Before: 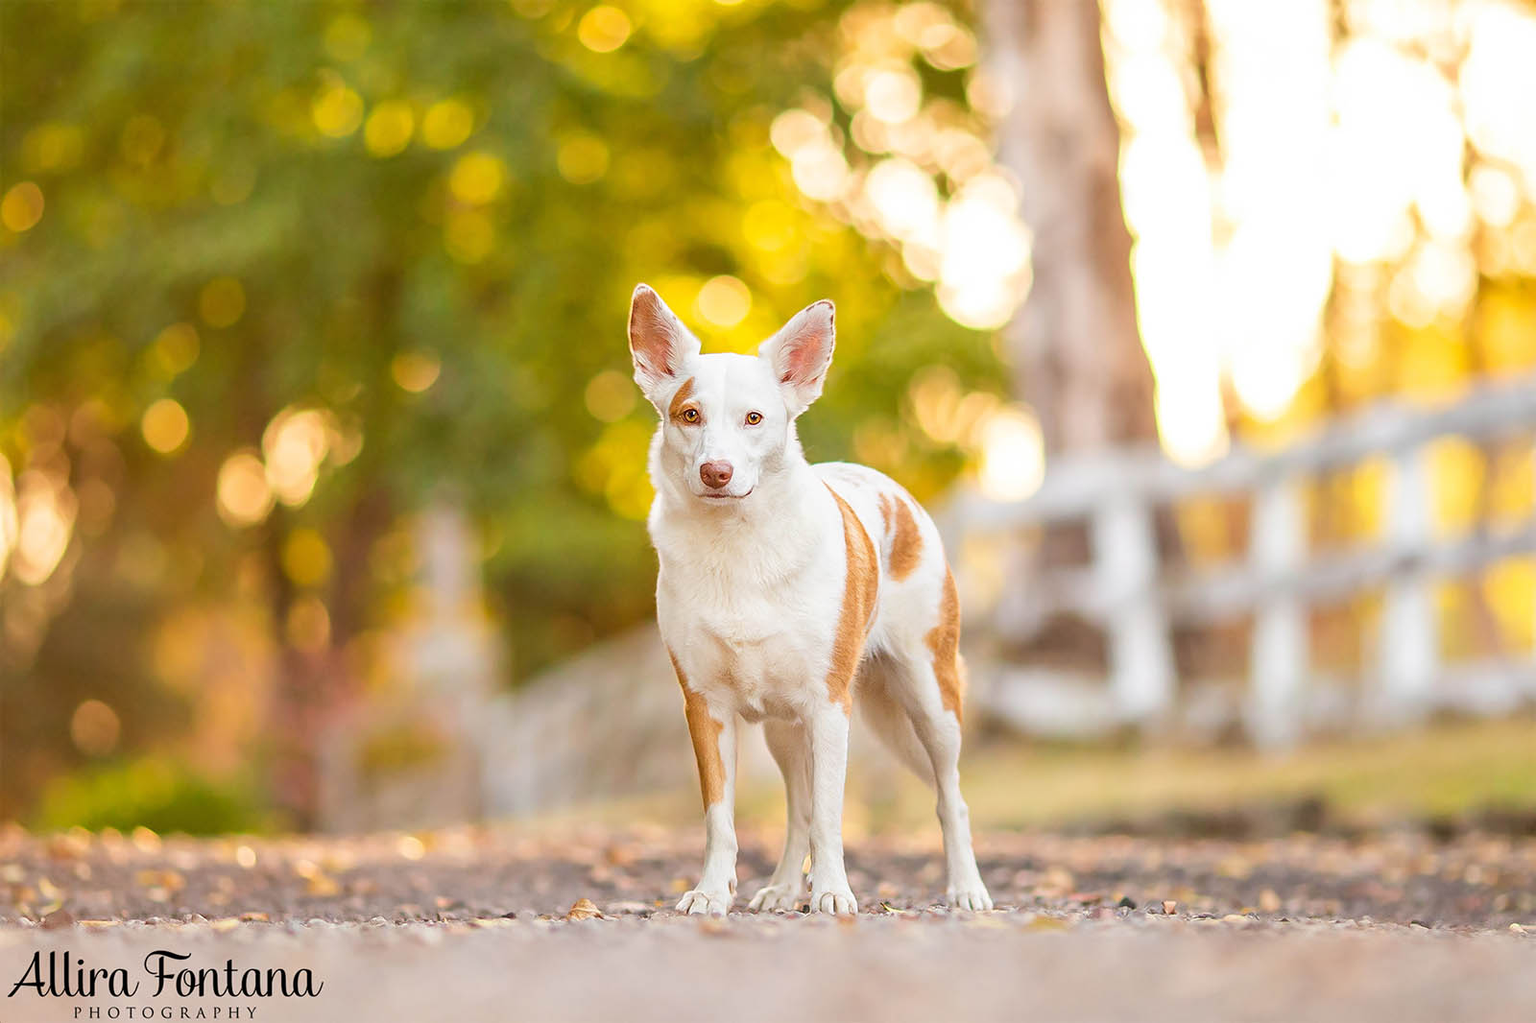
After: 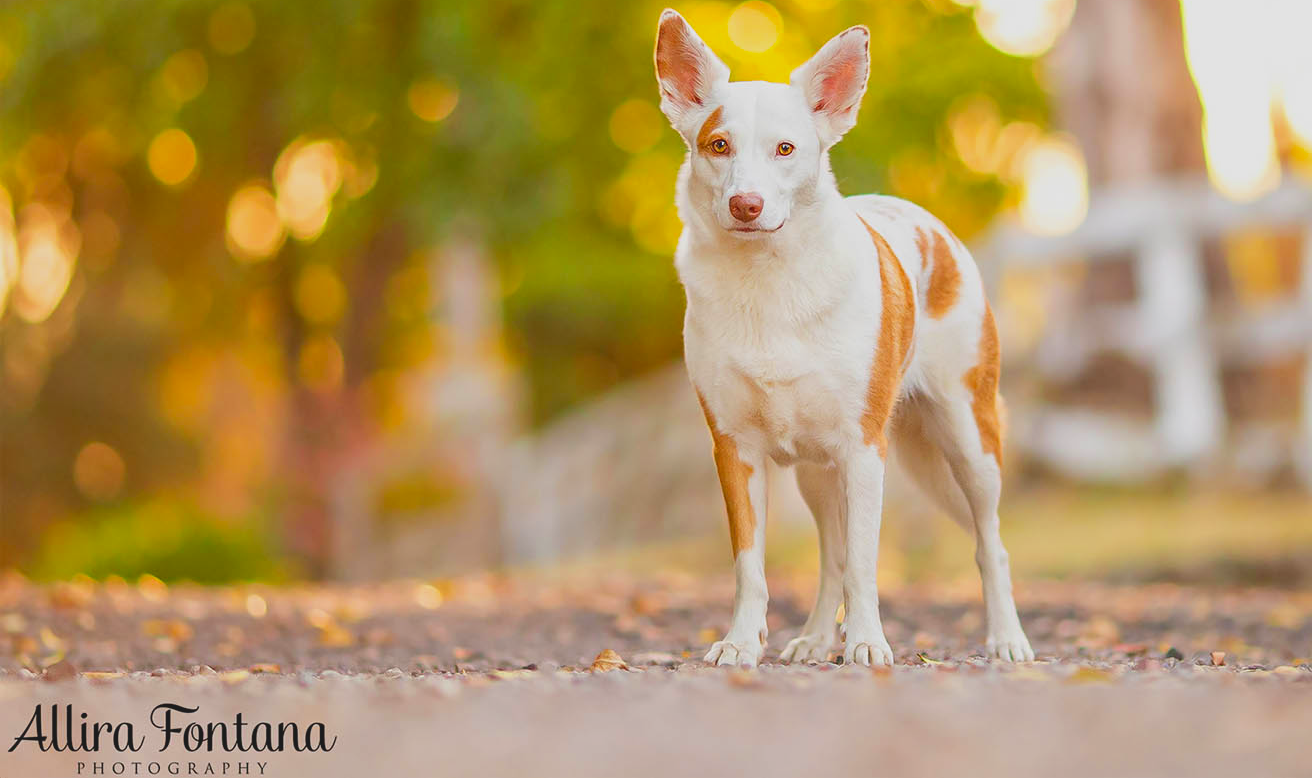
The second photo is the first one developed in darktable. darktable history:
crop: top 26.923%, right 17.999%
tone equalizer: on, module defaults
color zones: curves: ch0 [(0, 0.465) (0.092, 0.596) (0.289, 0.464) (0.429, 0.453) (0.571, 0.464) (0.714, 0.455) (0.857, 0.462) (1, 0.465)], mix -130.22%
contrast brightness saturation: contrast -0.195, saturation 0.19
